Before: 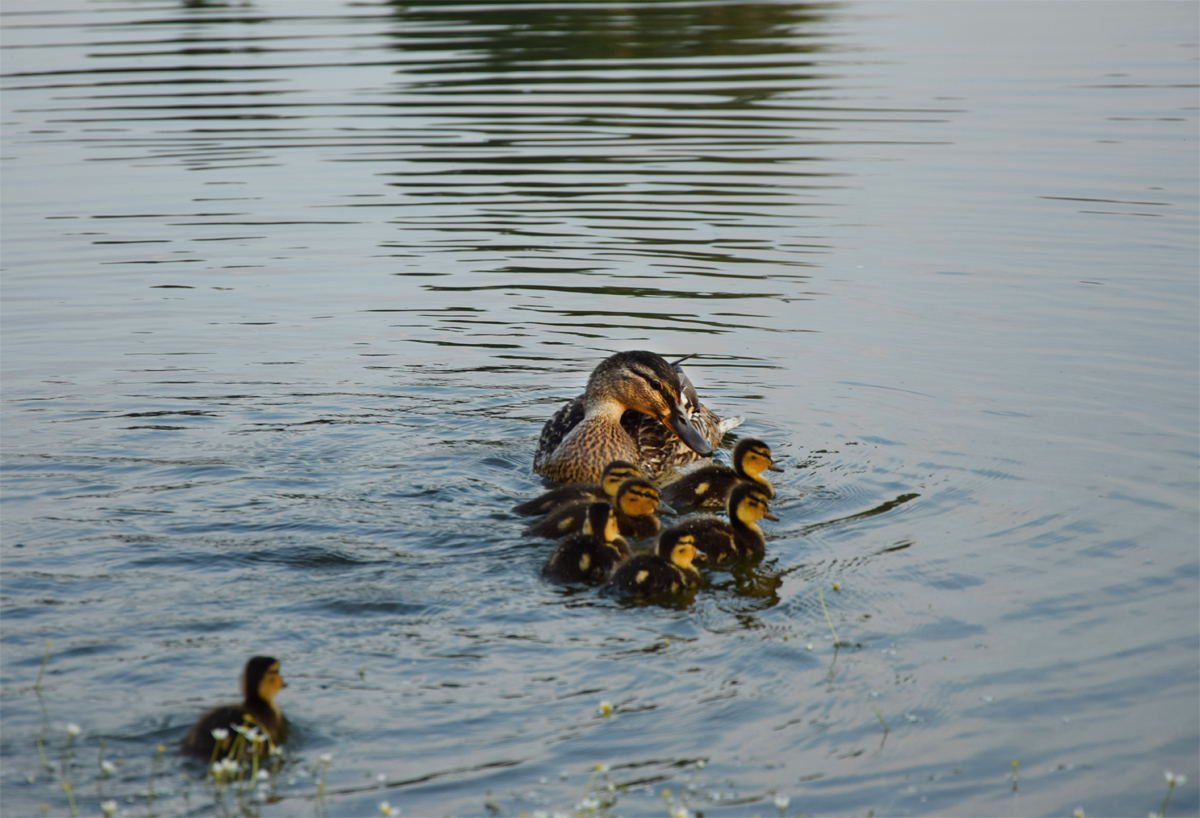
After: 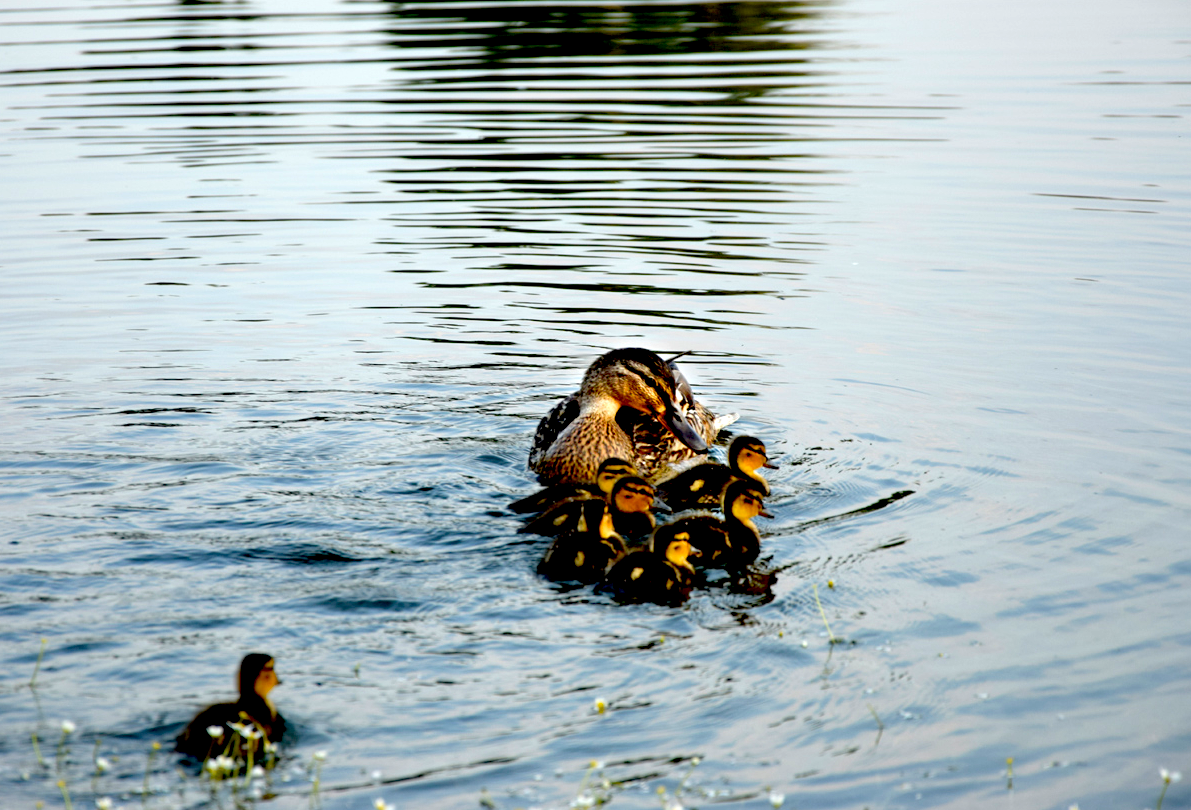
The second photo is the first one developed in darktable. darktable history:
crop: left 0.434%, top 0.485%, right 0.244%, bottom 0.386%
exposure: black level correction 0.035, exposure 0.9 EV, compensate highlight preservation false
